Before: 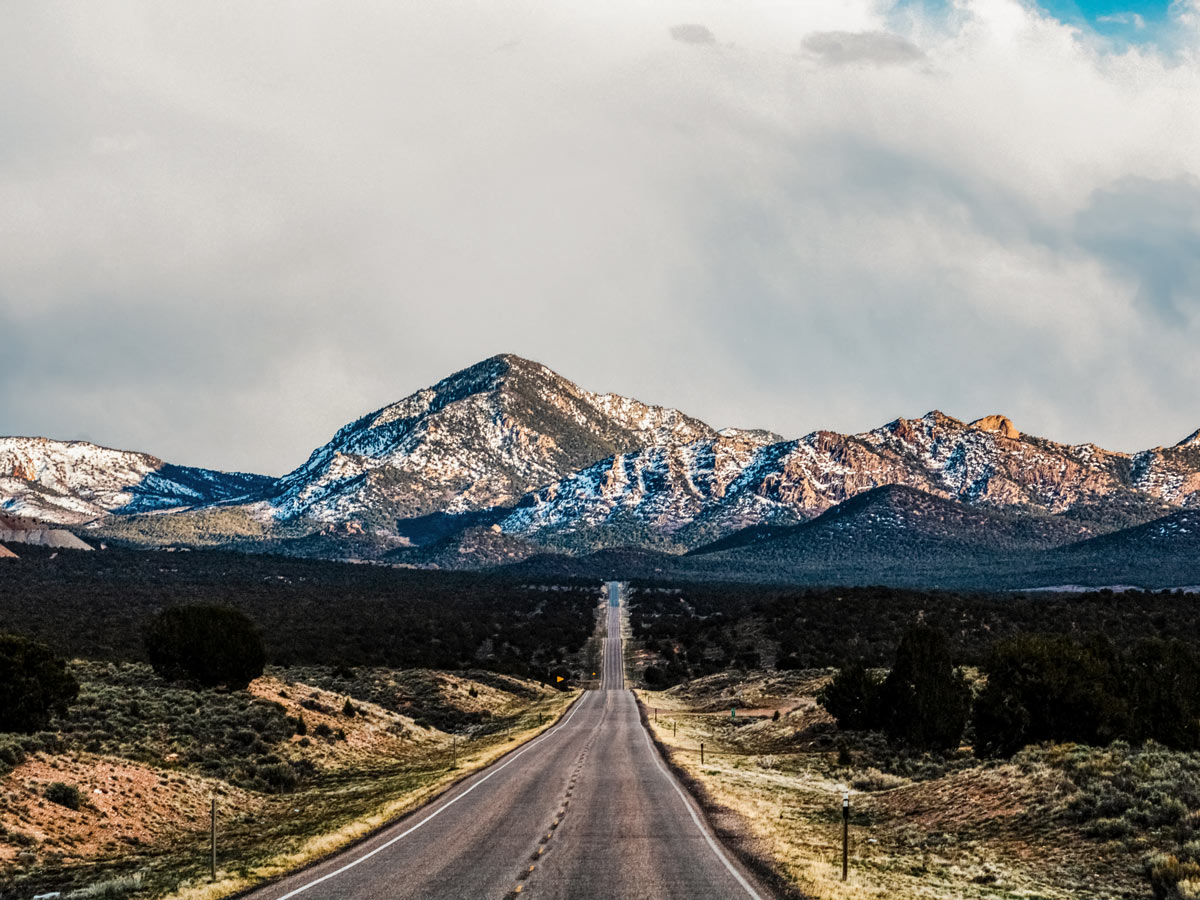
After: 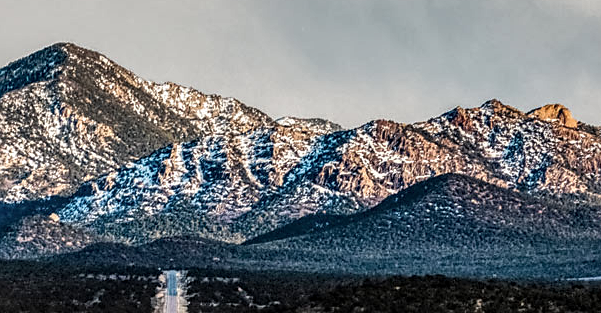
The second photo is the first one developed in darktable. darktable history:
local contrast: detail 130%
crop: left 36.849%, top 34.622%, right 13.027%, bottom 30.491%
sharpen: radius 1.906, amount 0.407, threshold 1.365
base curve: curves: ch0 [(0, 0) (0.303, 0.277) (1, 1)]
shadows and highlights: low approximation 0.01, soften with gaussian
